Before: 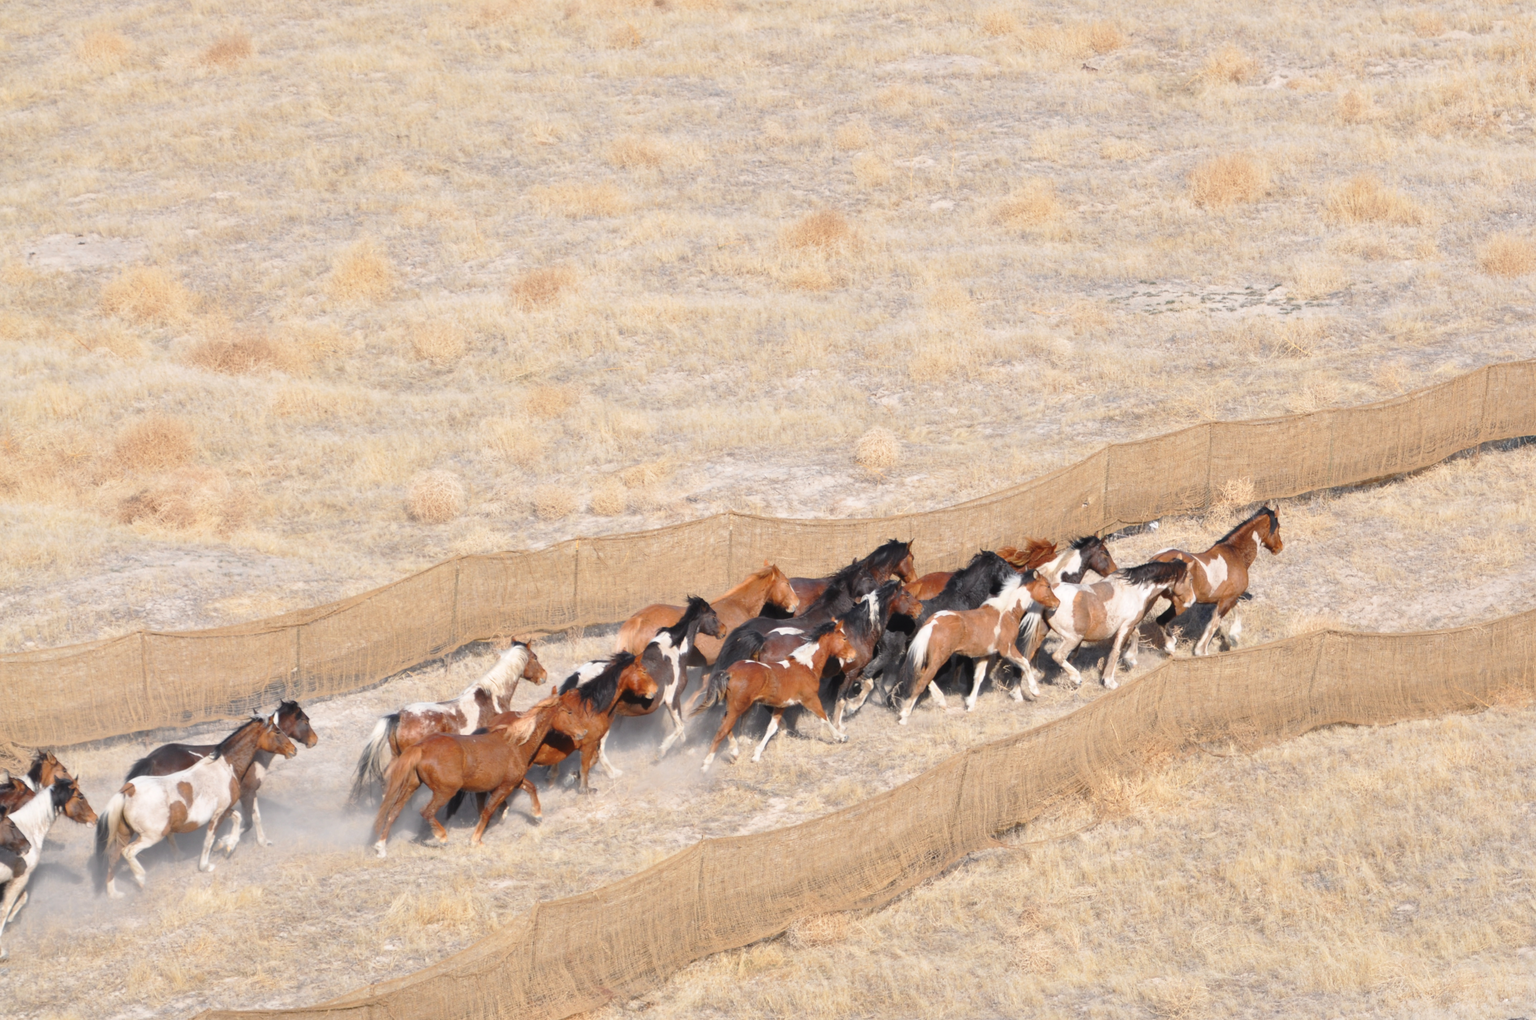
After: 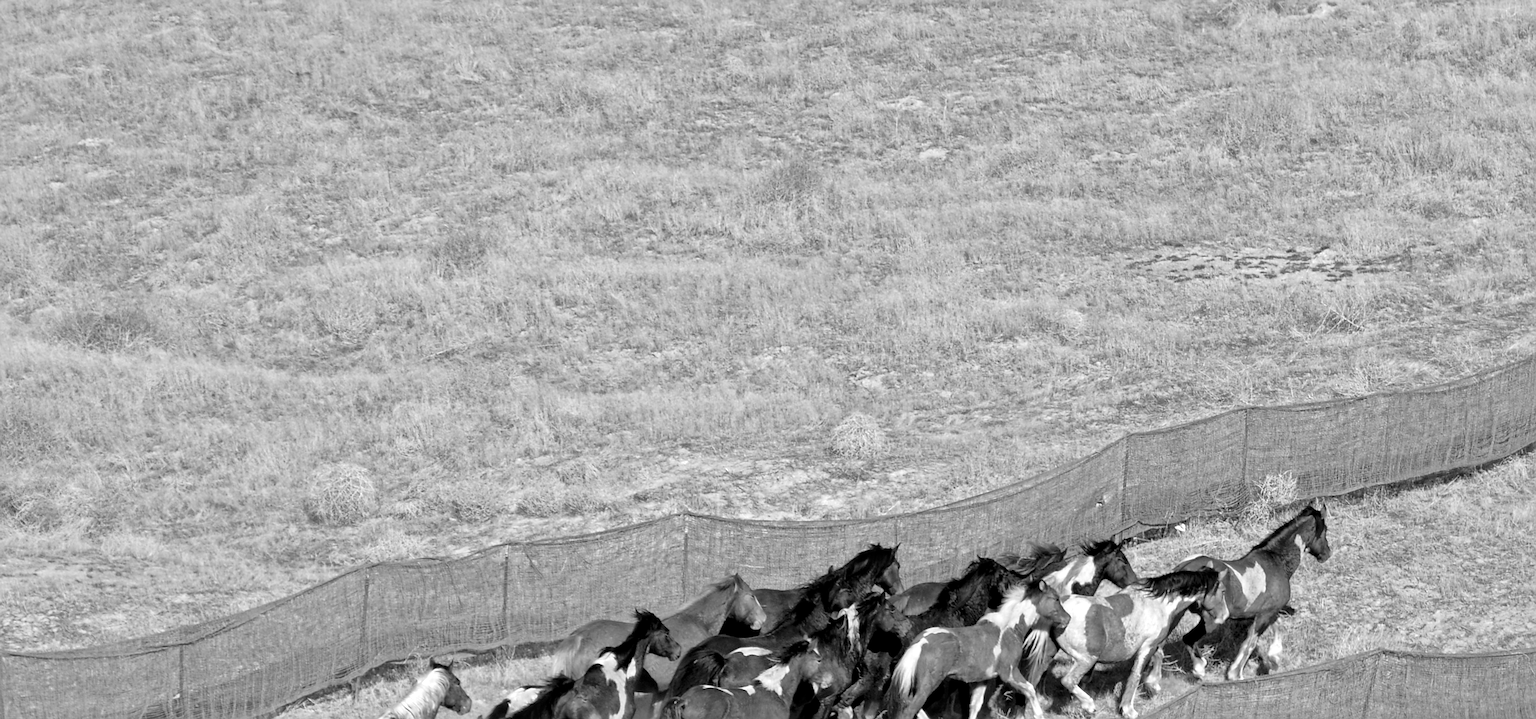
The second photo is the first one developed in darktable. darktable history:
base curve: curves: ch0 [(0, 0) (0.826, 0.587) (1, 1)]
tone equalizer: -8 EV 0.06 EV, smoothing diameter 25%, edges refinement/feathering 10, preserve details guided filter
local contrast: mode bilateral grid, contrast 20, coarseness 19, detail 163%, midtone range 0.2
sharpen: on, module defaults
crop and rotate: left 9.345%, top 7.22%, right 4.982%, bottom 32.331%
monochrome: on, module defaults
tone curve: curves: ch0 [(0, 0) (0.003, 0) (0.011, 0.002) (0.025, 0.004) (0.044, 0.007) (0.069, 0.015) (0.1, 0.025) (0.136, 0.04) (0.177, 0.09) (0.224, 0.152) (0.277, 0.239) (0.335, 0.335) (0.399, 0.43) (0.468, 0.524) (0.543, 0.621) (0.623, 0.712) (0.709, 0.792) (0.801, 0.871) (0.898, 0.951) (1, 1)], preserve colors none
